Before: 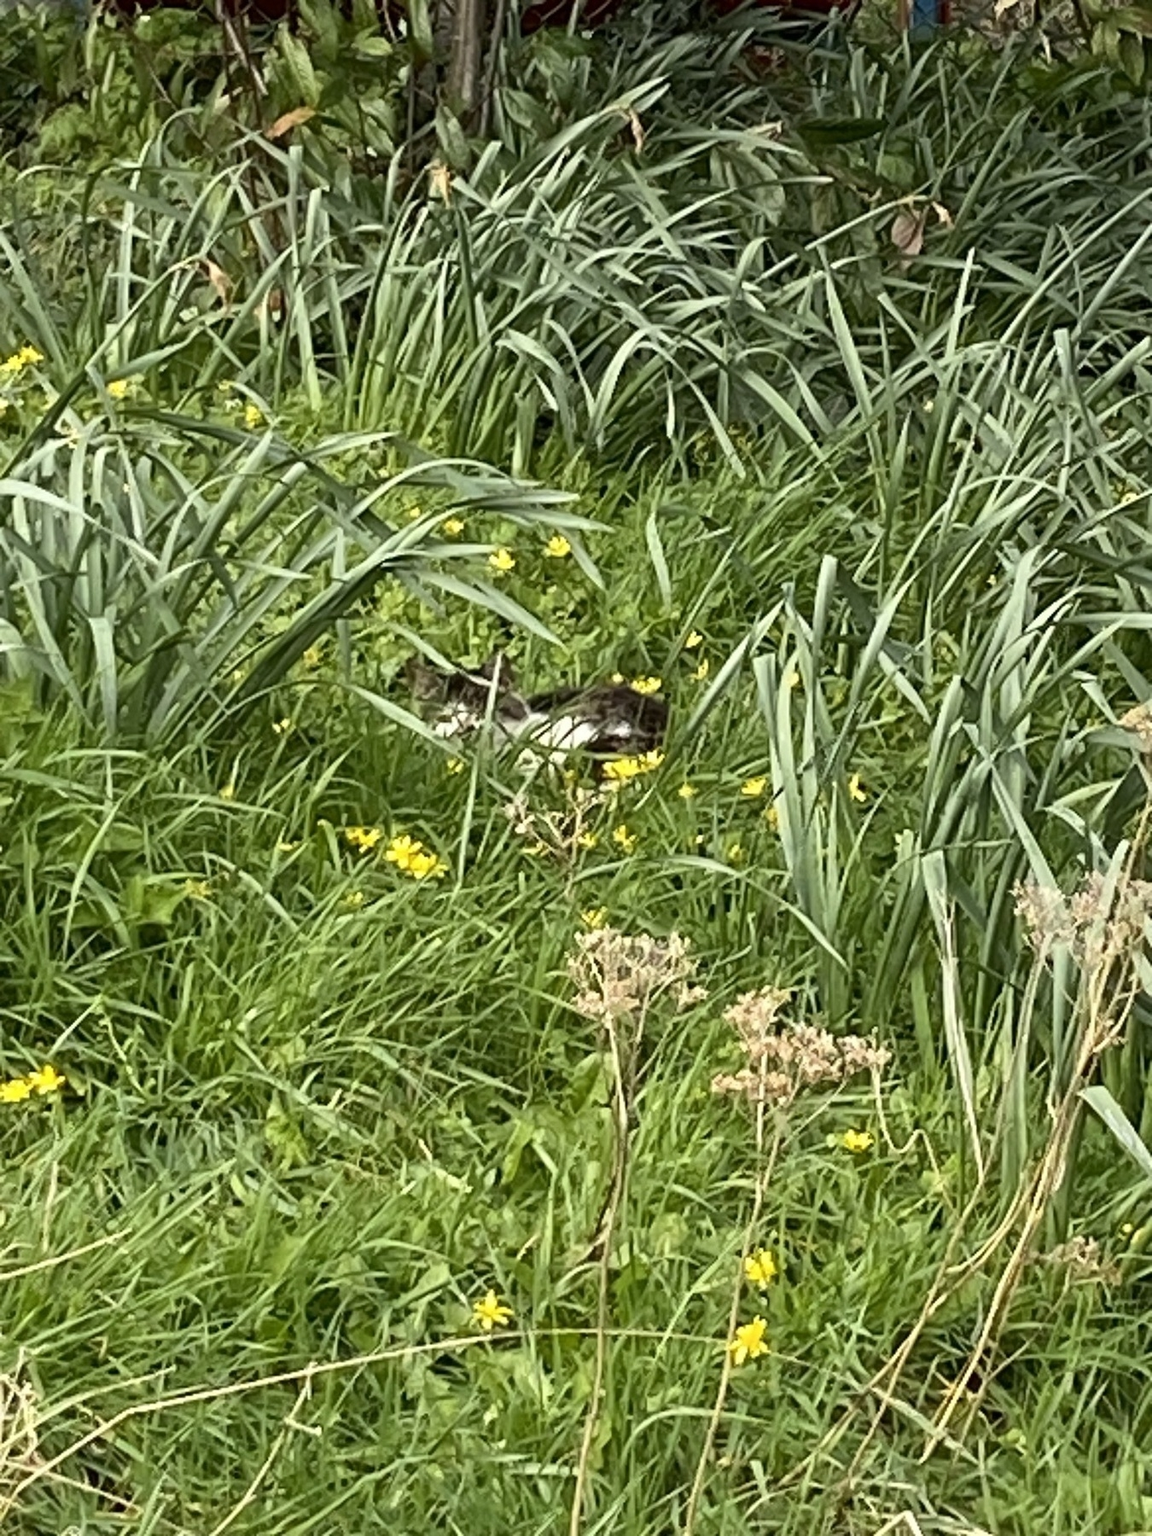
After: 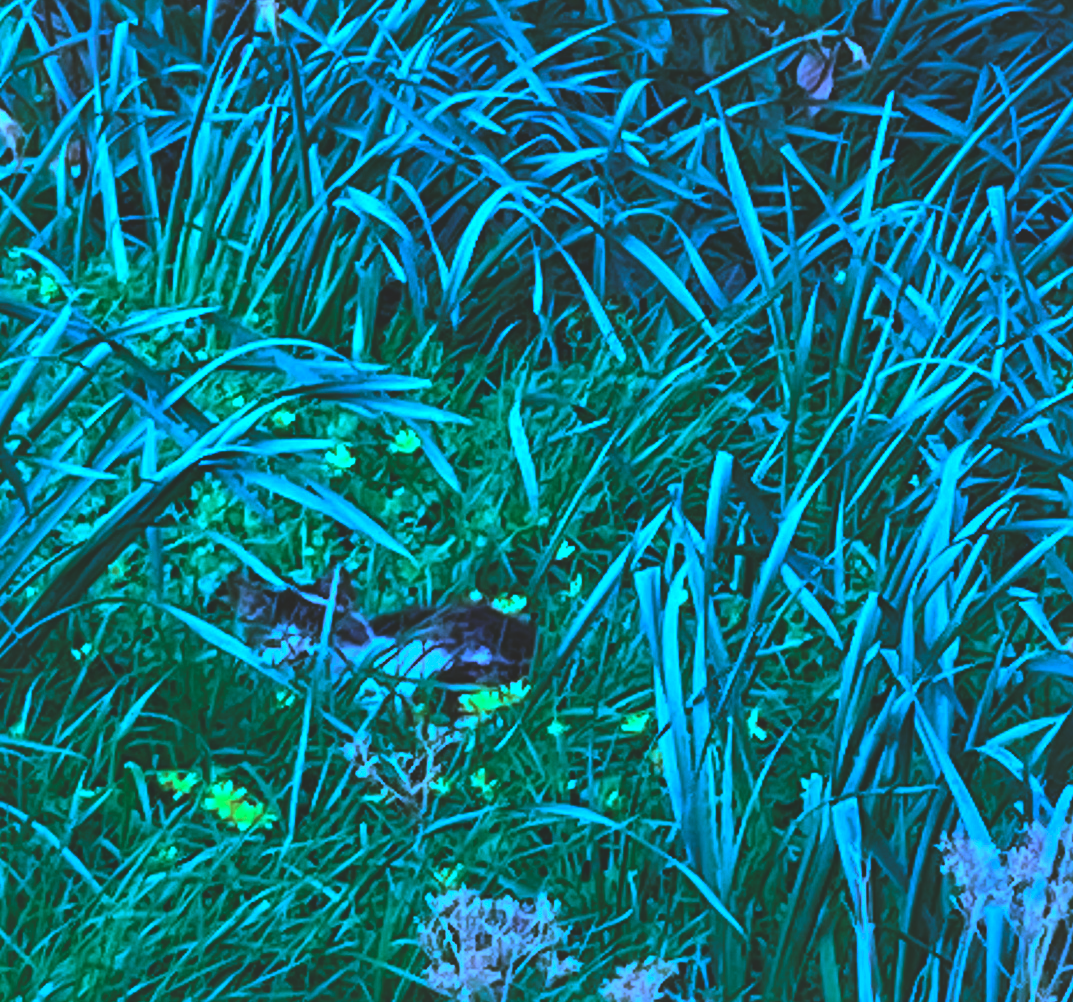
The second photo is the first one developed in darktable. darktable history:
crop: left 18.38%, top 11.092%, right 2.134%, bottom 33.217%
rgb curve: curves: ch0 [(0, 0.186) (0.314, 0.284) (0.775, 0.708) (1, 1)], compensate middle gray true, preserve colors none
local contrast: mode bilateral grid, contrast 20, coarseness 50, detail 132%, midtone range 0.2
color calibration: output R [0.948, 0.091, -0.04, 0], output G [-0.3, 1.384, -0.085, 0], output B [-0.108, 0.061, 1.08, 0], illuminant as shot in camera, x 0.484, y 0.43, temperature 2405.29 K
graduated density: rotation -180°, offset 24.95
